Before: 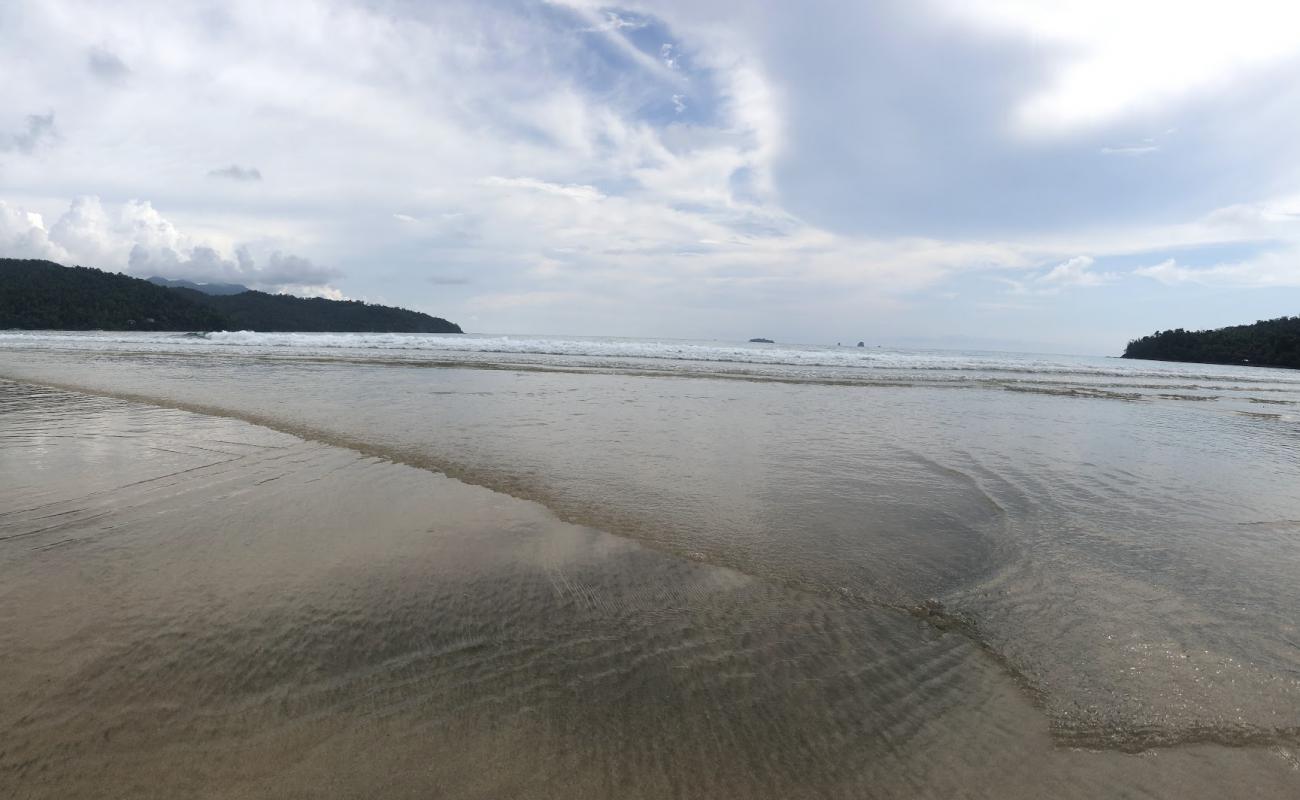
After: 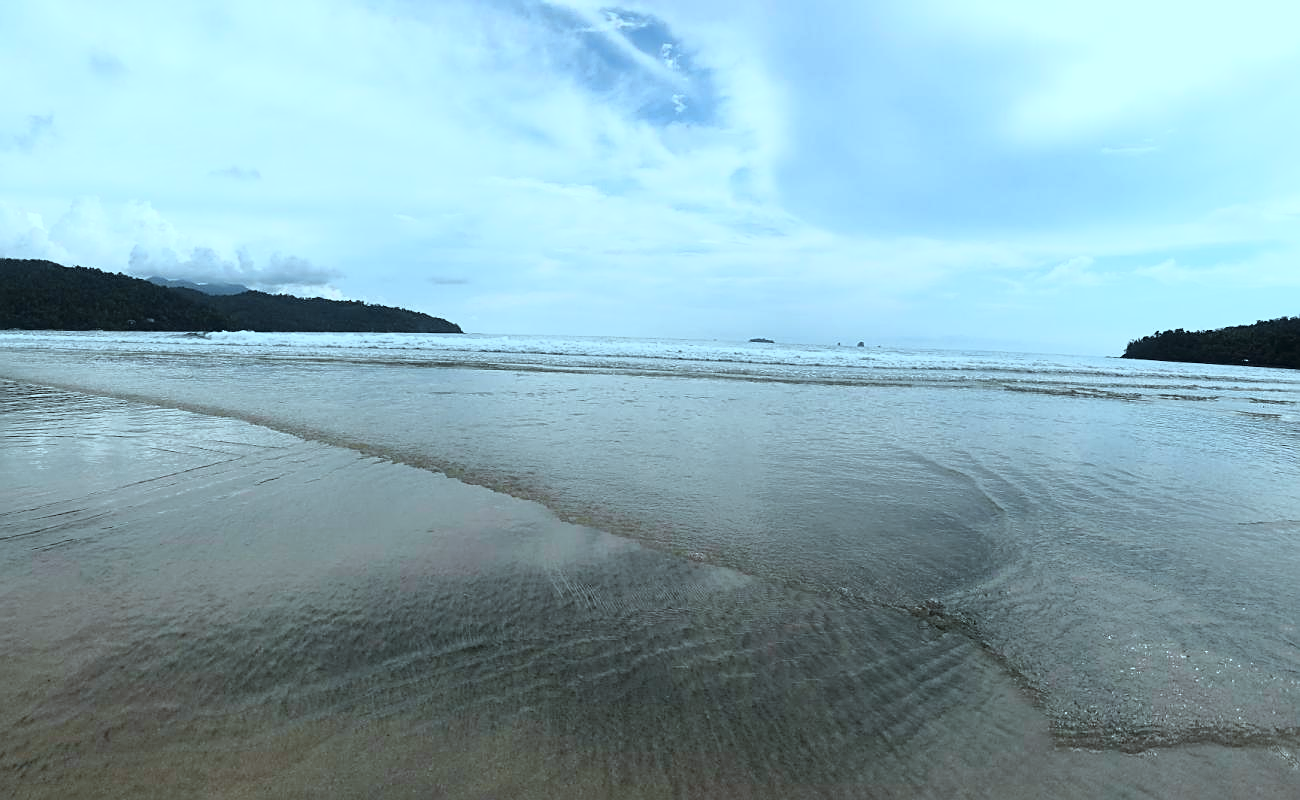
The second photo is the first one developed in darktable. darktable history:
color correction: highlights a* -11.61, highlights b* -15.3
sharpen: amount 0.493
tone curve: curves: ch0 [(0, 0) (0.105, 0.068) (0.195, 0.162) (0.283, 0.283) (0.384, 0.404) (0.485, 0.531) (0.638, 0.681) (0.795, 0.879) (1, 0.977)]; ch1 [(0, 0) (0.161, 0.092) (0.35, 0.33) (0.379, 0.401) (0.456, 0.469) (0.504, 0.5) (0.512, 0.514) (0.58, 0.597) (0.635, 0.646) (1, 1)]; ch2 [(0, 0) (0.371, 0.362) (0.437, 0.437) (0.5, 0.5) (0.53, 0.523) (0.56, 0.58) (0.622, 0.606) (1, 1)], color space Lab, independent channels, preserve colors none
